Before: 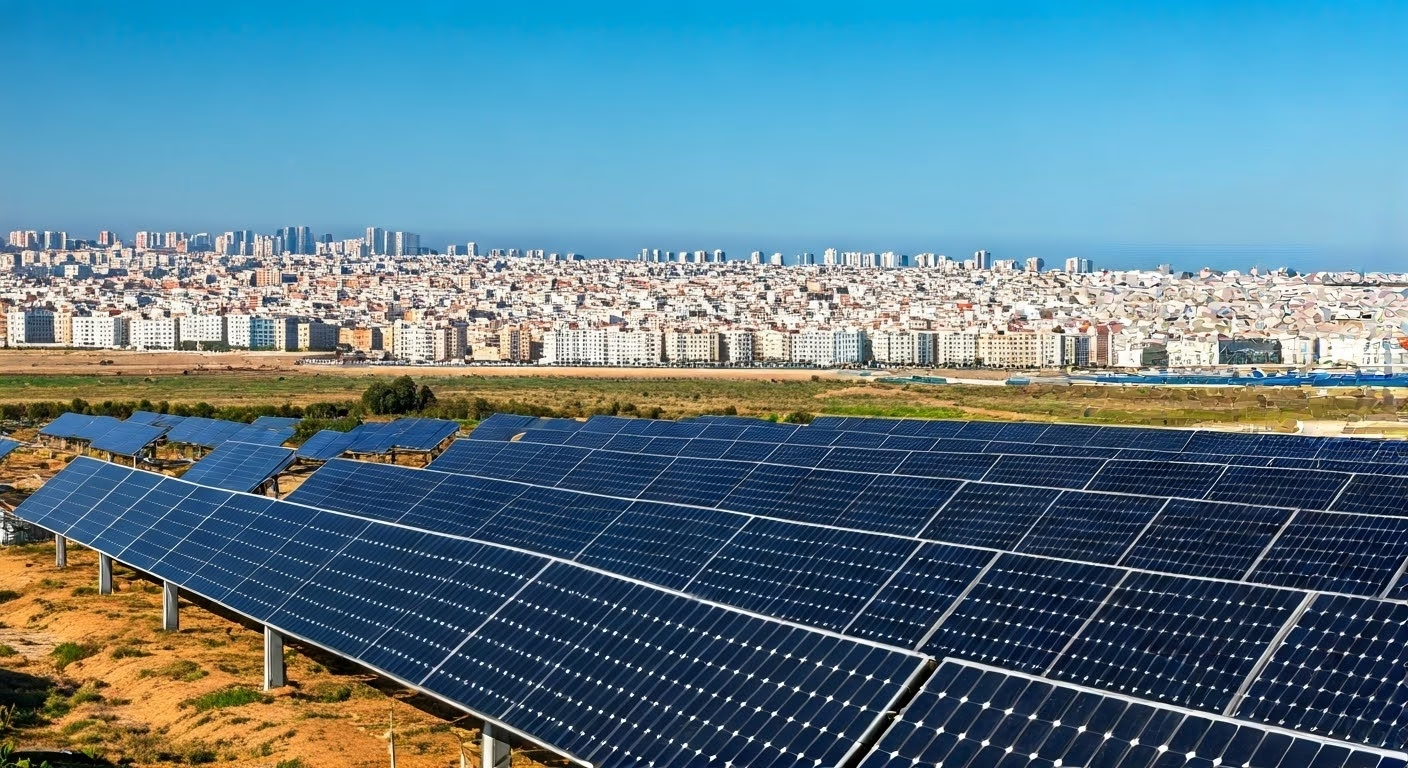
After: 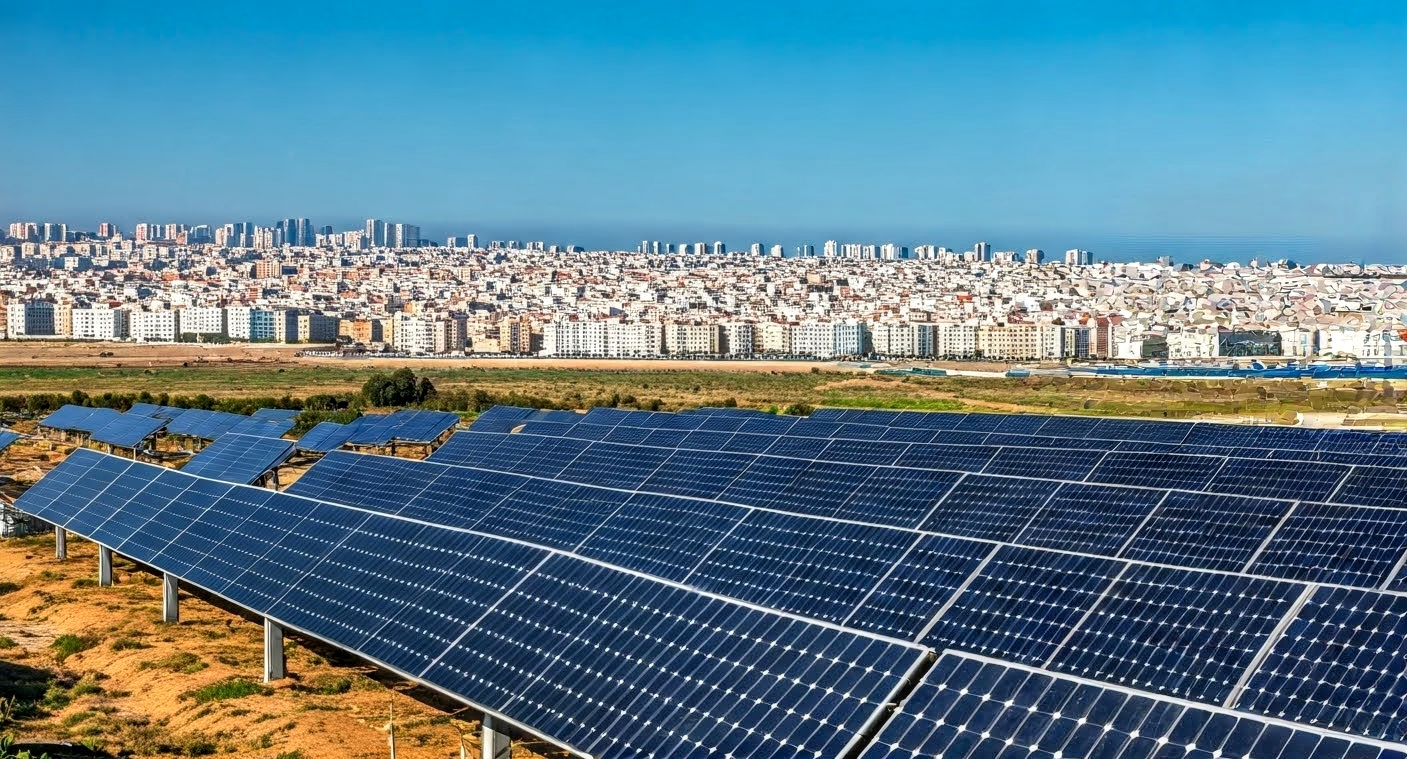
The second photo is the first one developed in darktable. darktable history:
local contrast: on, module defaults
shadows and highlights: shadows 60, soften with gaussian
crop: top 1.049%, right 0.001%
